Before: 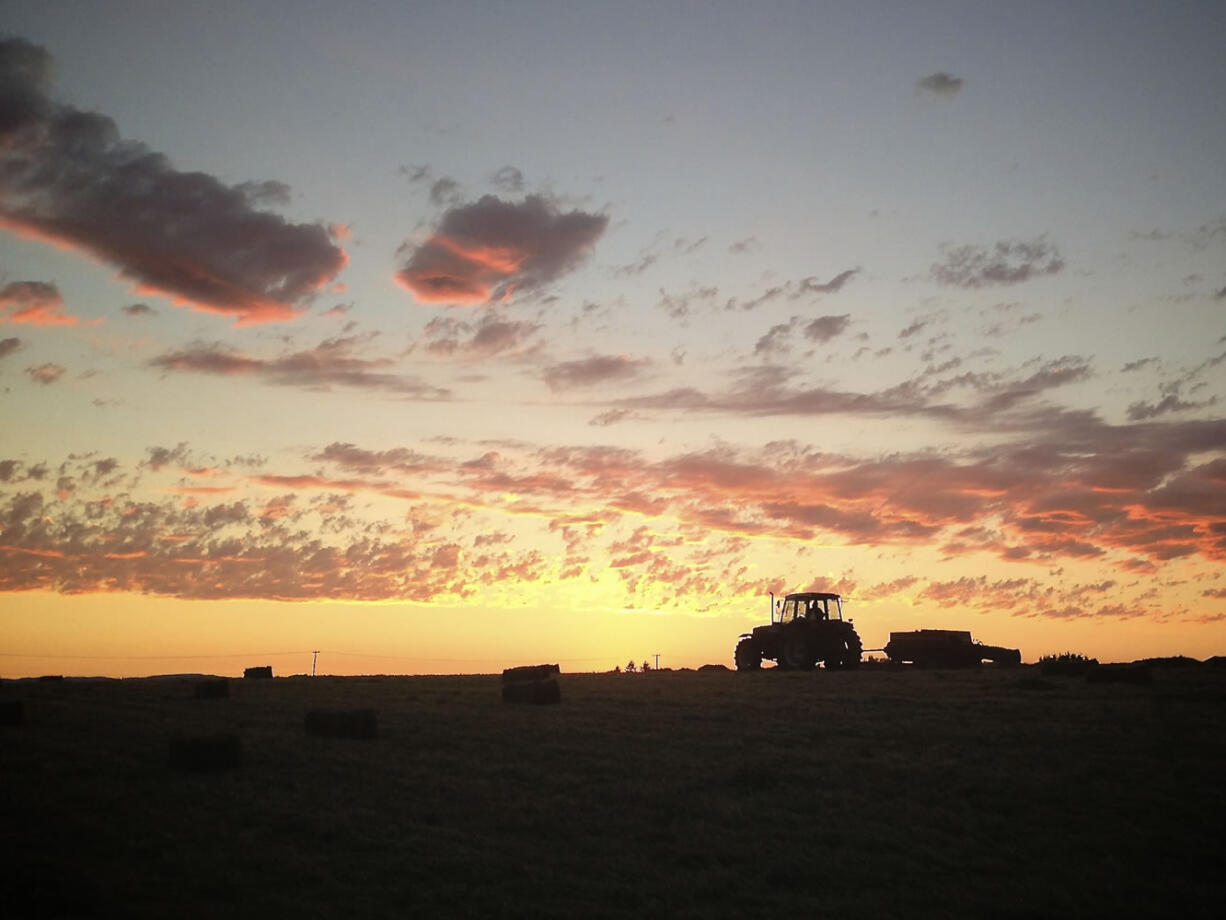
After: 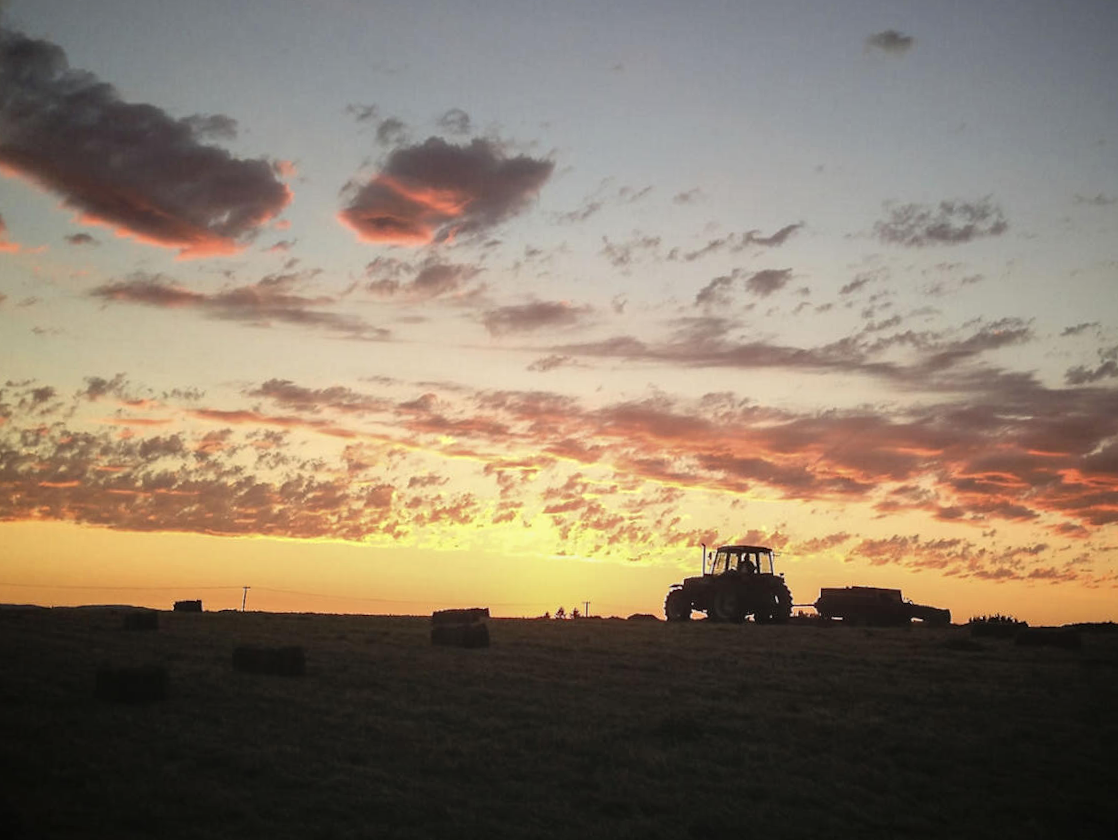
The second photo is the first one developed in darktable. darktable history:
crop and rotate: angle -2°, left 3.134%, top 3.891%, right 1.43%, bottom 0.567%
local contrast: on, module defaults
